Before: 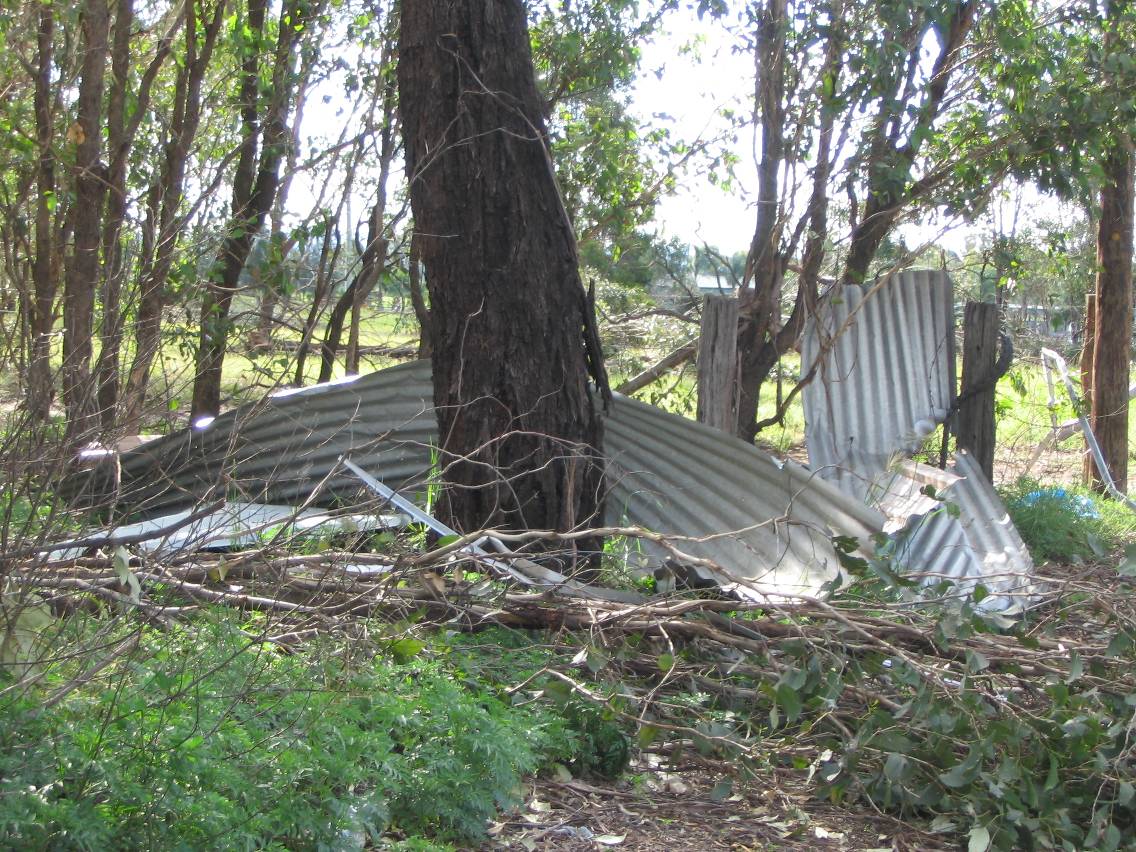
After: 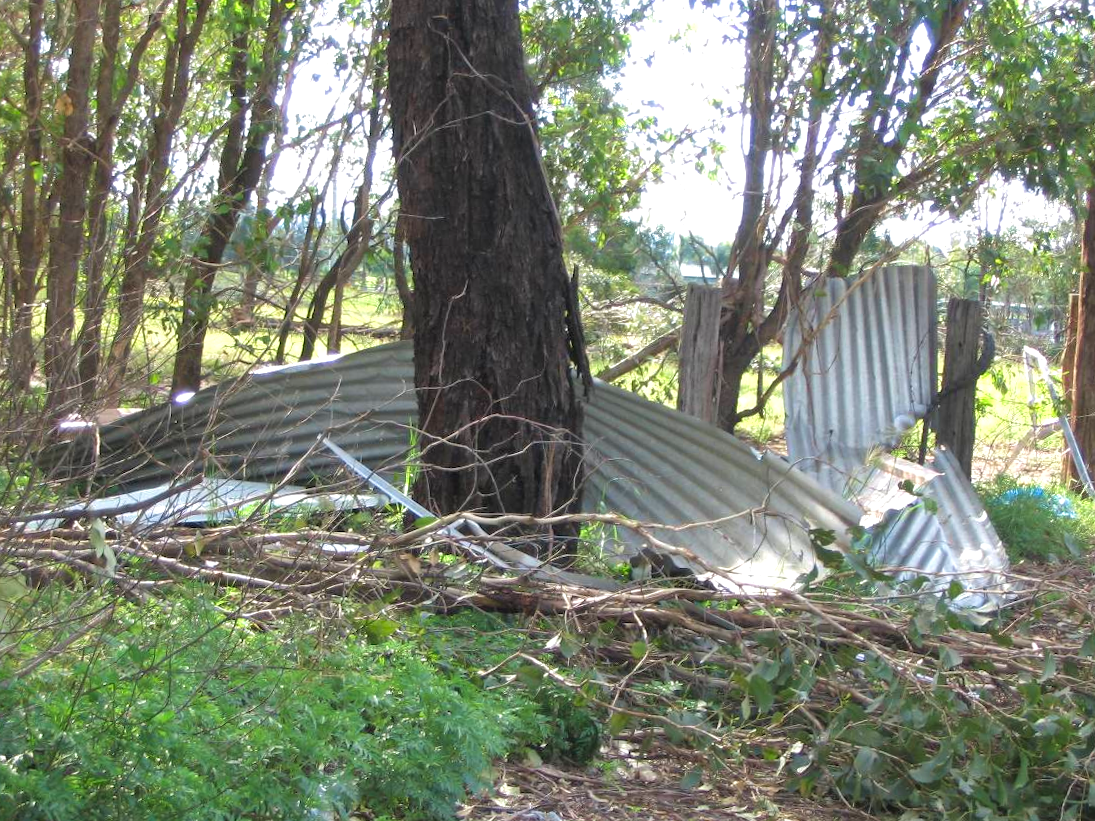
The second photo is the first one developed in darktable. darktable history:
crop and rotate: angle -1.61°
tone equalizer: -8 EV -0.395 EV, -7 EV -0.404 EV, -6 EV -0.315 EV, -5 EV -0.249 EV, -3 EV 0.219 EV, -2 EV 0.351 EV, -1 EV 0.374 EV, +0 EV 0.442 EV, smoothing 1
shadows and highlights: shadows 25.38, white point adjustment -2.84, highlights -29.89, shadows color adjustment 97.67%
velvia: on, module defaults
